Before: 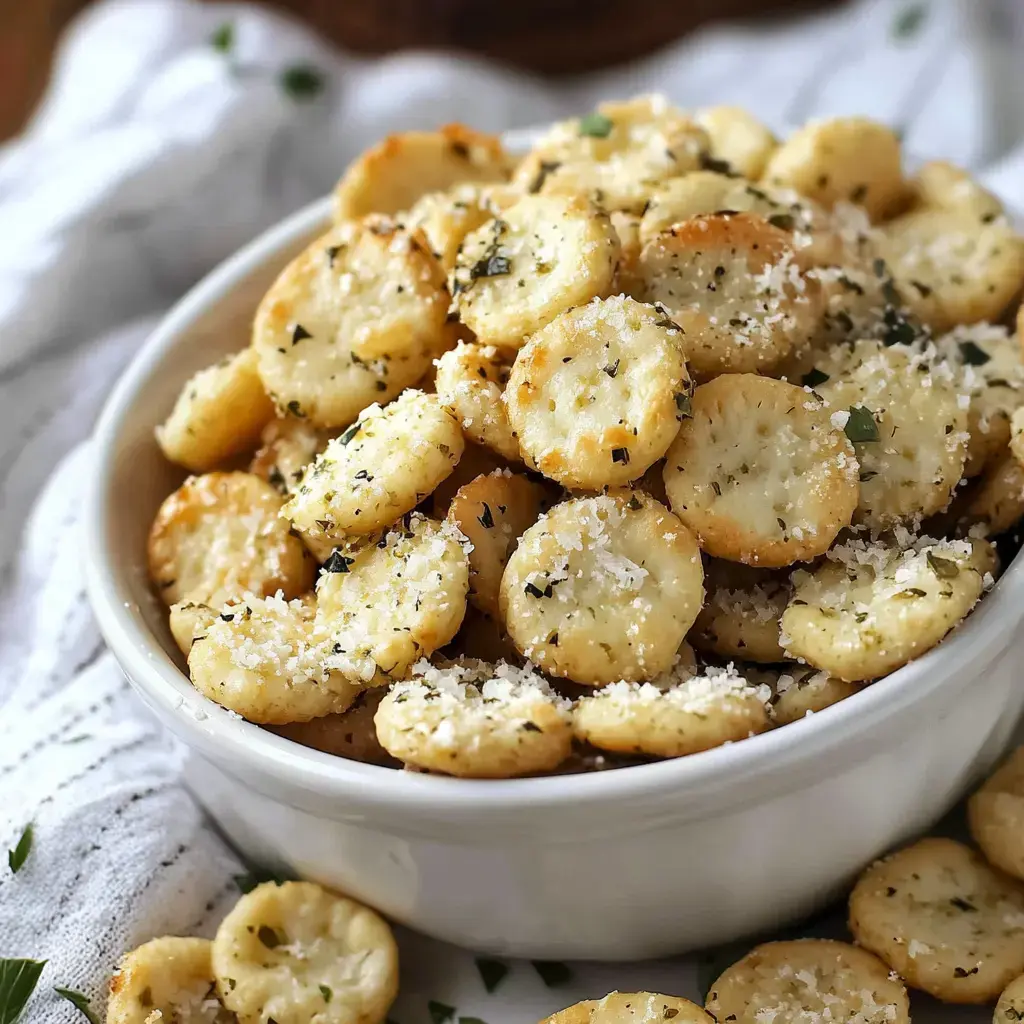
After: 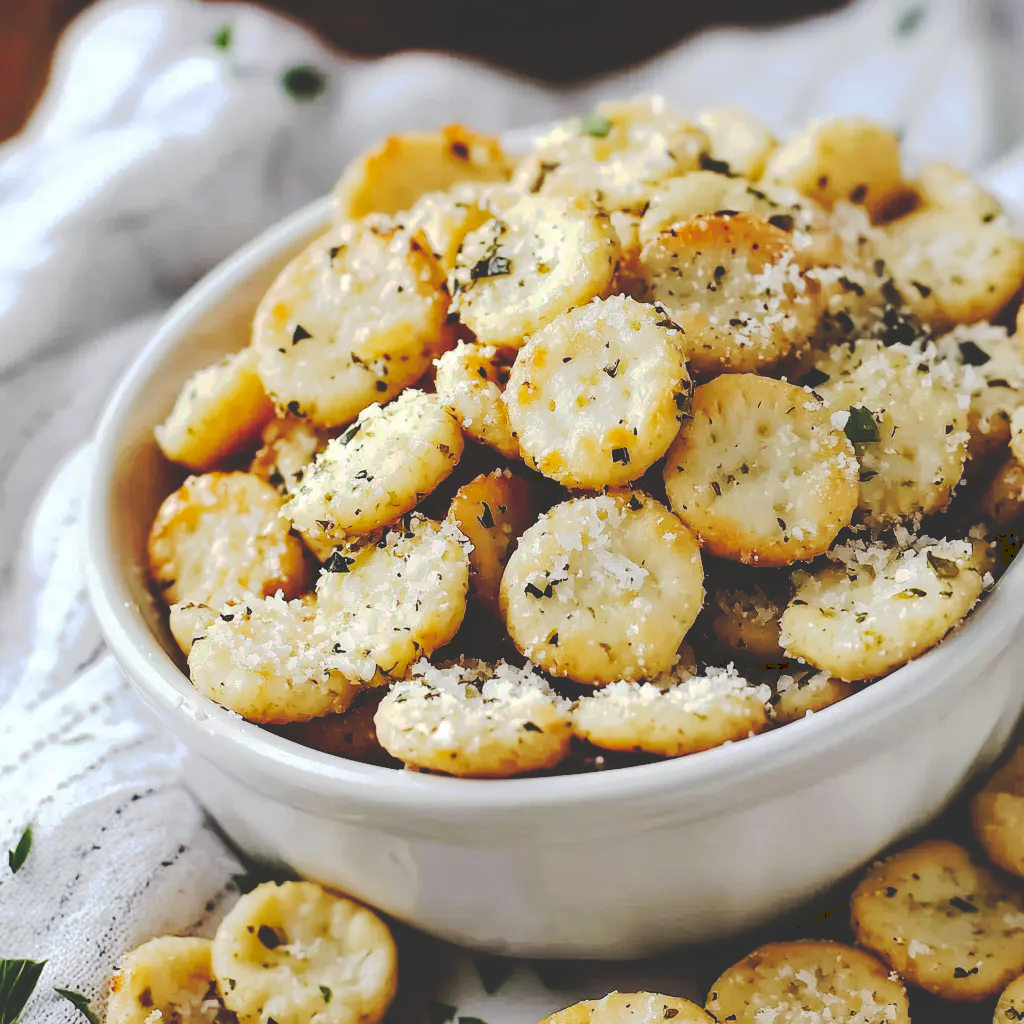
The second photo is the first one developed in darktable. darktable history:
tone curve: curves: ch0 [(0, 0) (0.003, 0.198) (0.011, 0.198) (0.025, 0.198) (0.044, 0.198) (0.069, 0.201) (0.1, 0.202) (0.136, 0.207) (0.177, 0.212) (0.224, 0.222) (0.277, 0.27) (0.335, 0.332) (0.399, 0.422) (0.468, 0.542) (0.543, 0.626) (0.623, 0.698) (0.709, 0.764) (0.801, 0.82) (0.898, 0.863) (1, 1)], preserve colors none
base curve: curves: ch0 [(0, 0) (0.472, 0.508) (1, 1)], exposure shift 0.01, preserve colors none
